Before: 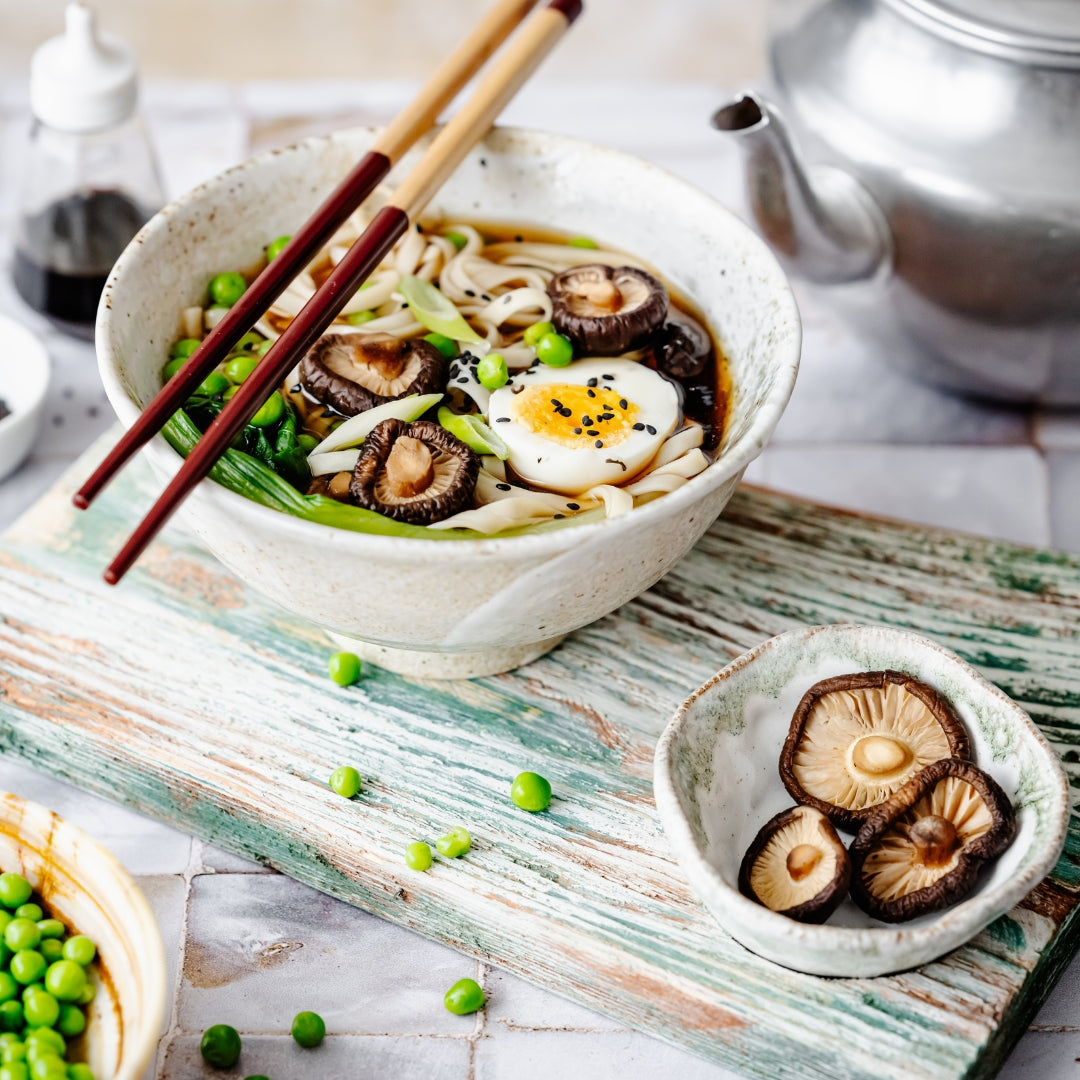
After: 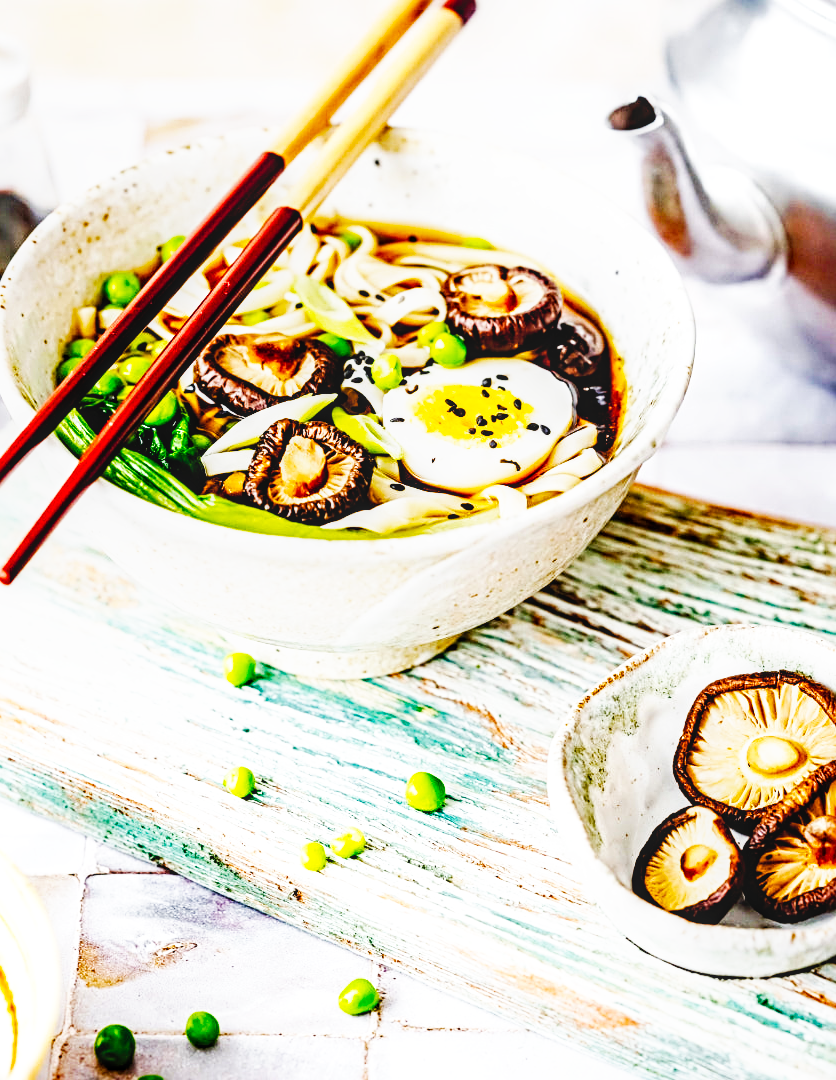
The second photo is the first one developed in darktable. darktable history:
local contrast: on, module defaults
sharpen: radius 4
base curve: curves: ch0 [(0, 0) (0.007, 0.004) (0.027, 0.03) (0.046, 0.07) (0.207, 0.54) (0.442, 0.872) (0.673, 0.972) (1, 1)], preserve colors none
crop: left 9.88%, right 12.664%
color balance rgb: perceptual saturation grading › global saturation 20%, perceptual saturation grading › highlights -25%, perceptual saturation grading › shadows 25%, global vibrance 50%
